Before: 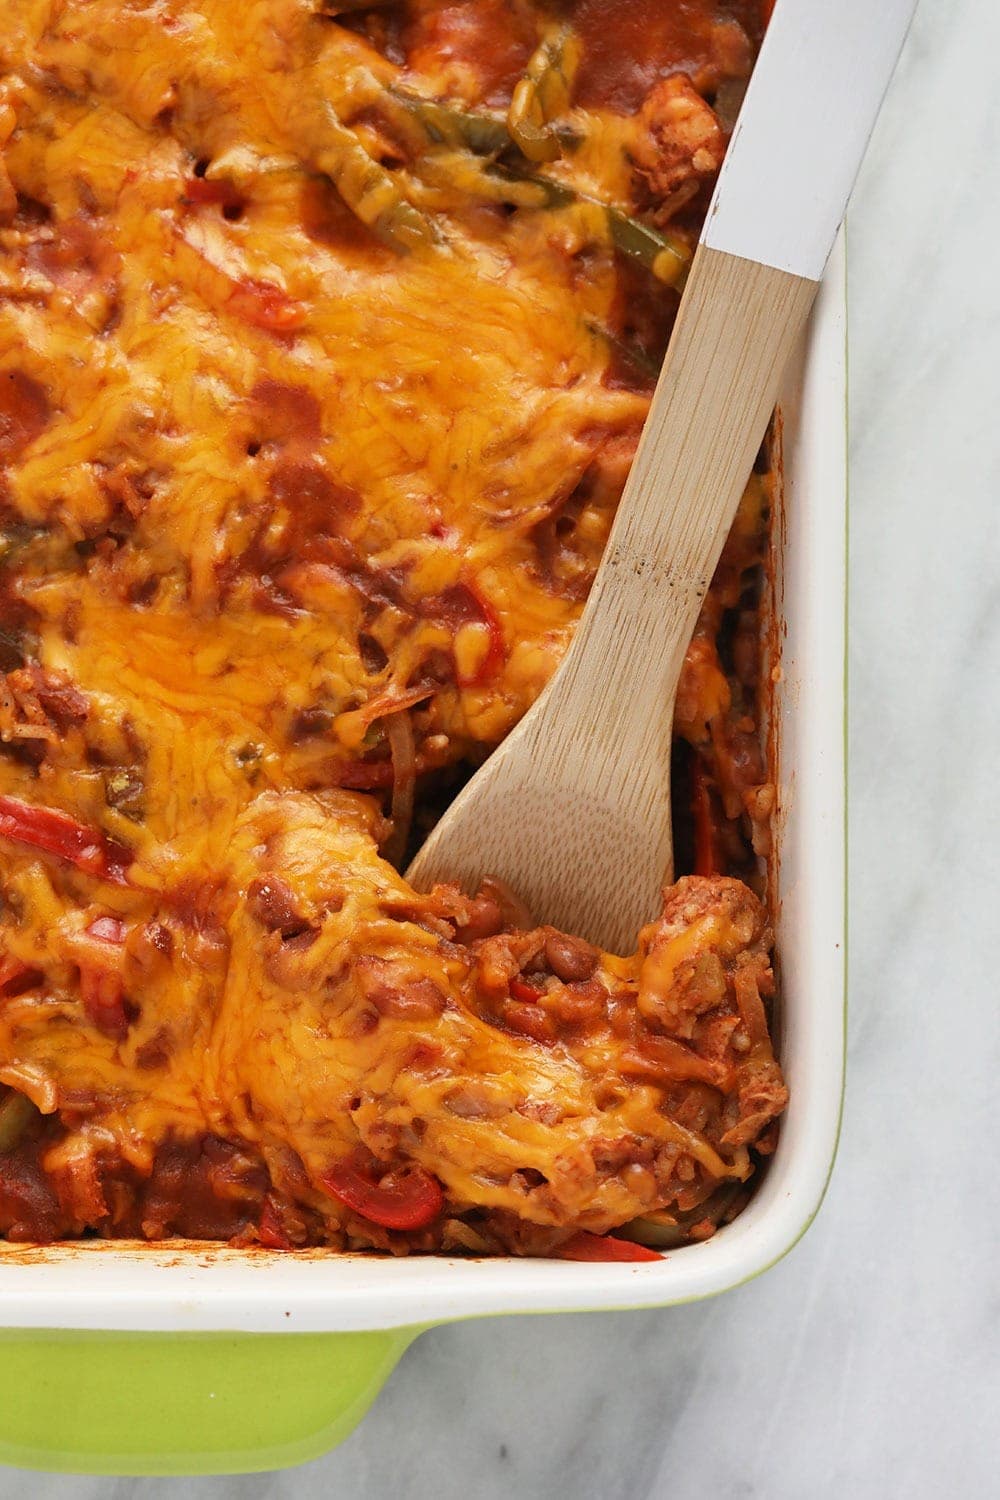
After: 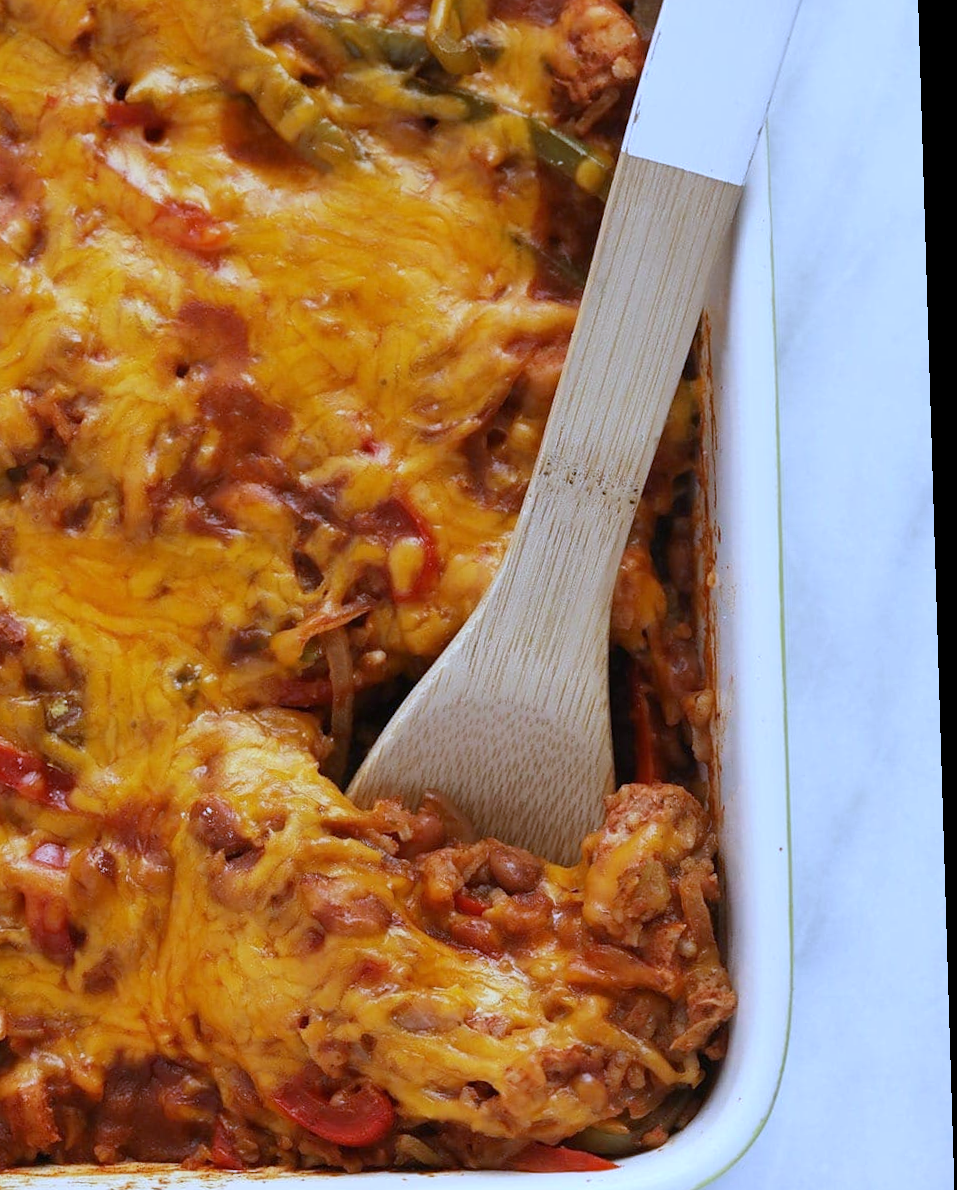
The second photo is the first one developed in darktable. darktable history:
white balance: red 0.871, blue 1.249
crop: left 8.155%, top 6.611%, bottom 15.385%
rotate and perspective: rotation -1.75°, automatic cropping off
